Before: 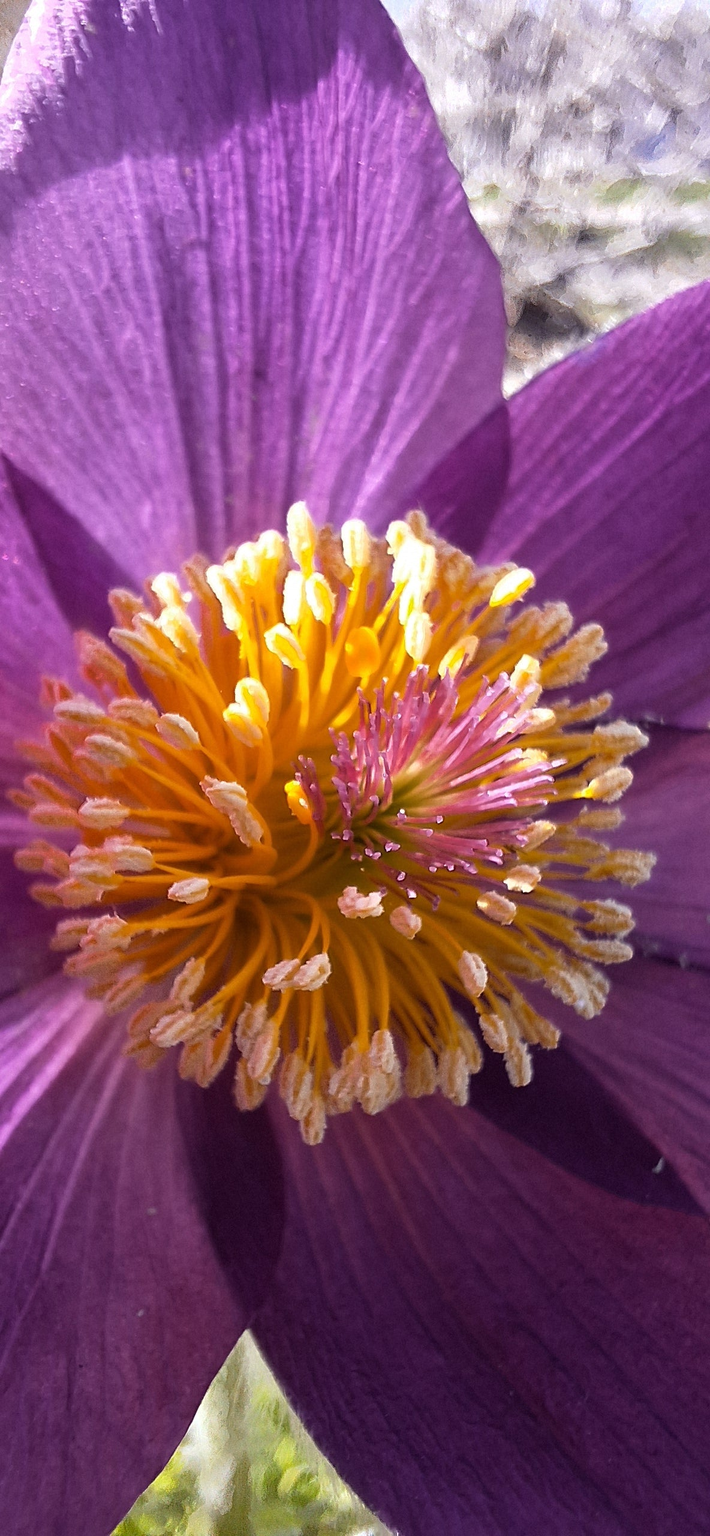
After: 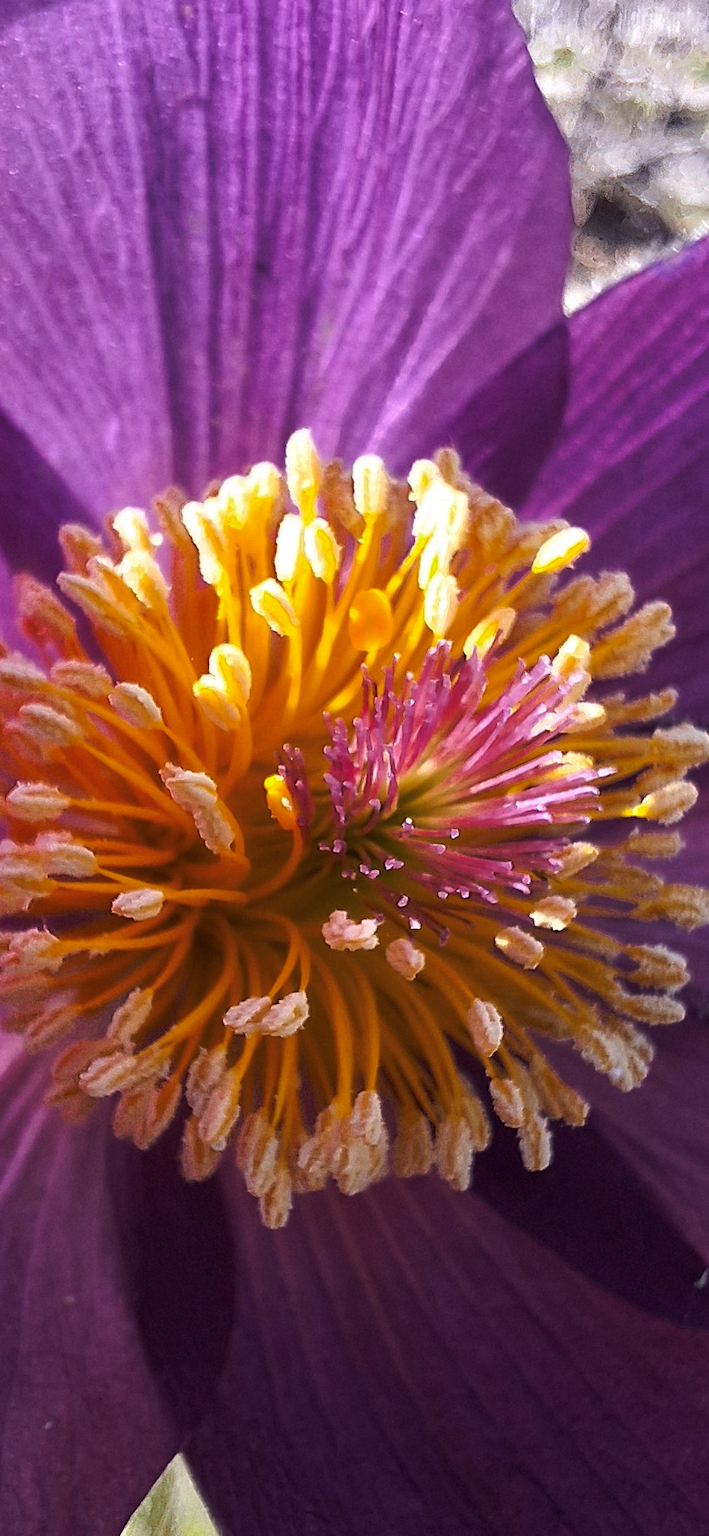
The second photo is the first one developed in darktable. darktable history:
tone curve: curves: ch0 [(0, 0) (0.003, 0.002) (0.011, 0.009) (0.025, 0.02) (0.044, 0.035) (0.069, 0.055) (0.1, 0.08) (0.136, 0.109) (0.177, 0.142) (0.224, 0.179) (0.277, 0.222) (0.335, 0.268) (0.399, 0.329) (0.468, 0.409) (0.543, 0.495) (0.623, 0.579) (0.709, 0.669) (0.801, 0.767) (0.898, 0.885) (1, 1)], preserve colors none
crop and rotate: angle -3.27°, left 5.211%, top 5.211%, right 4.607%, bottom 4.607%
